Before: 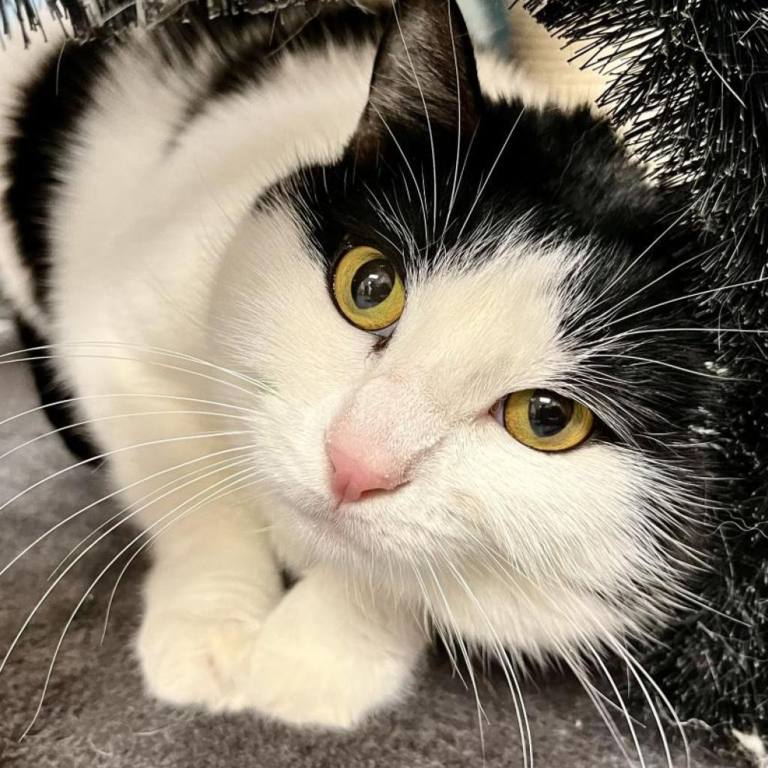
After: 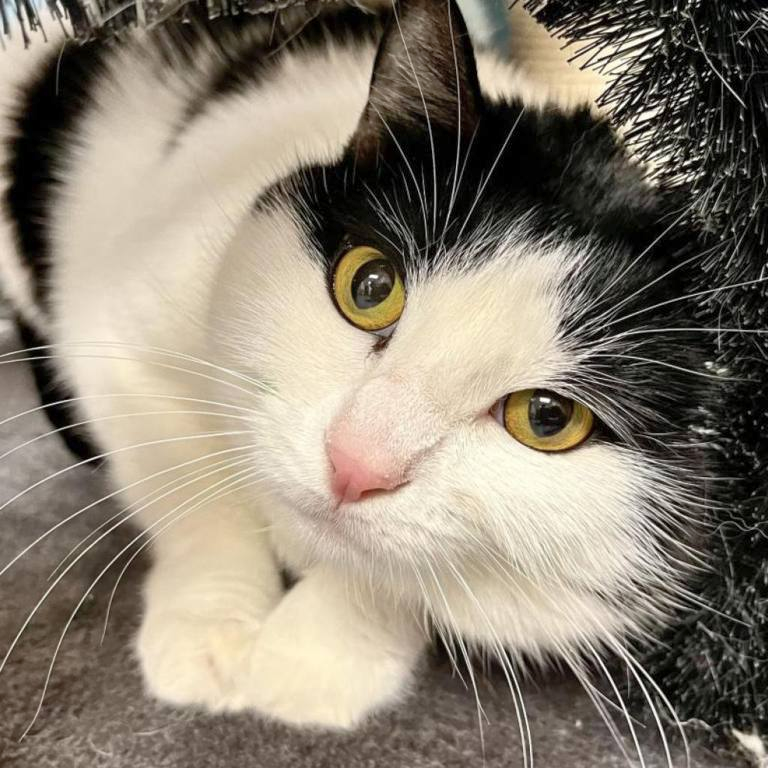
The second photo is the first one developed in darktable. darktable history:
shadows and highlights: shadows 42.75, highlights 7.7
